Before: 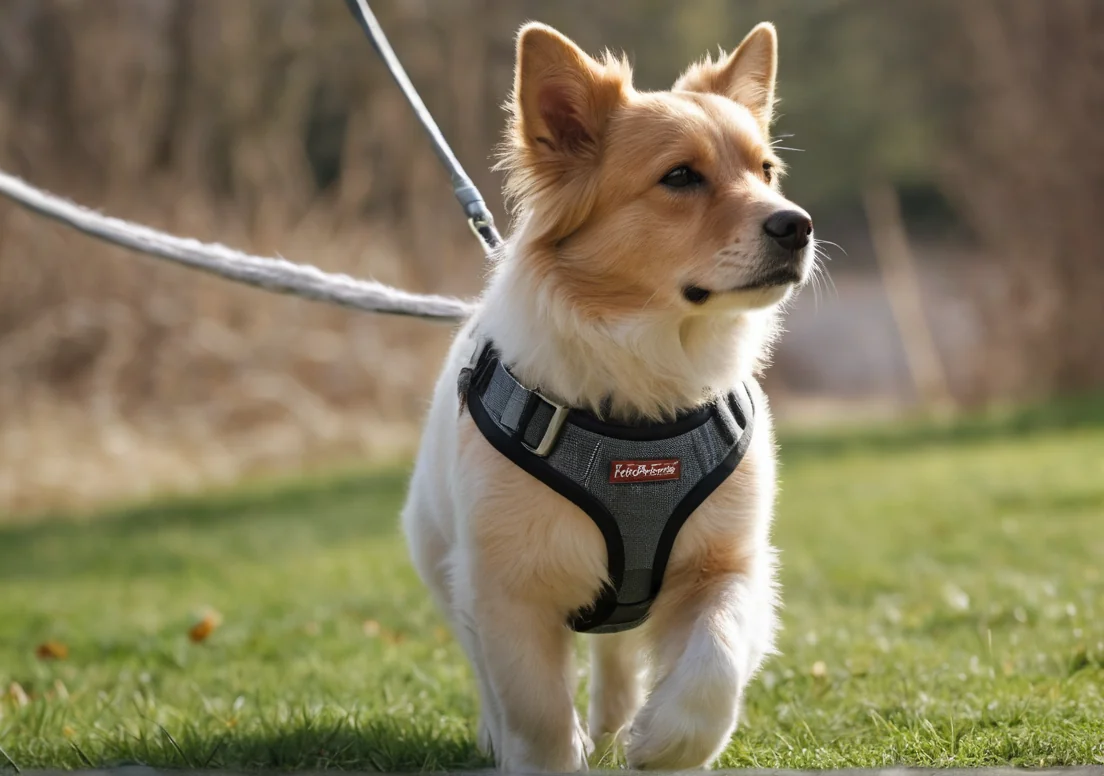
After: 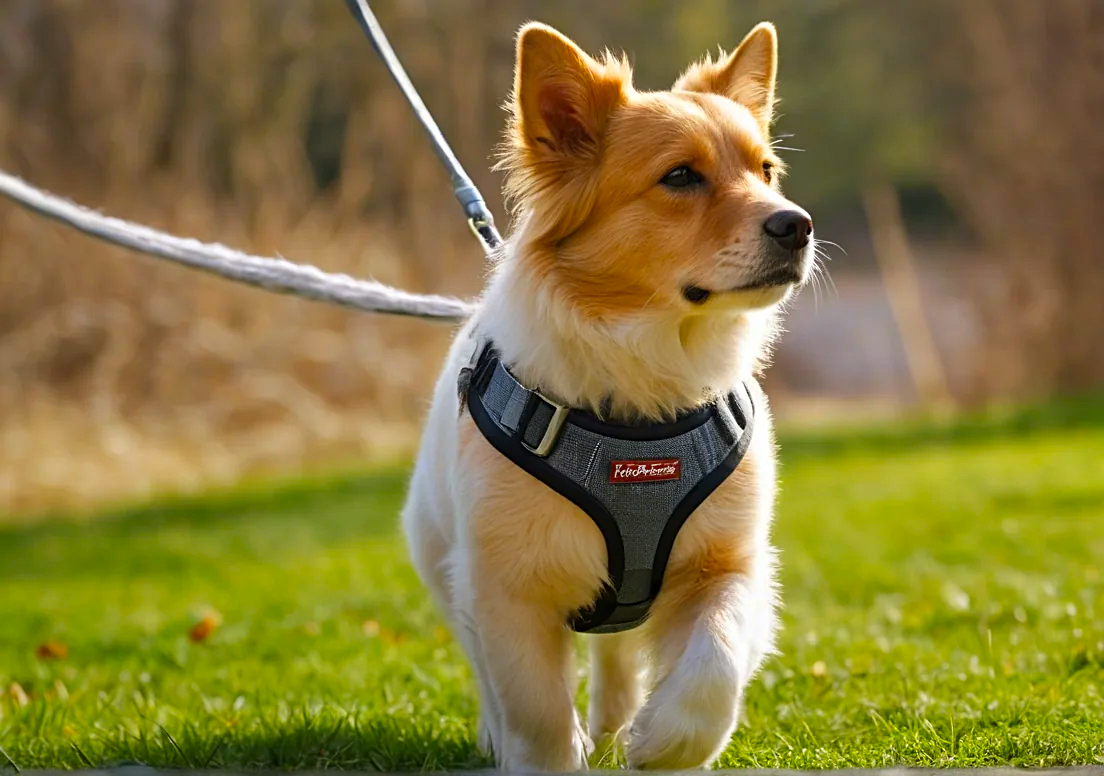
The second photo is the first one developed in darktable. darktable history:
shadows and highlights: shadows 37.27, highlights -28.18, soften with gaussian
color contrast: green-magenta contrast 1.55, blue-yellow contrast 1.83
sharpen: radius 2.167, amount 0.381, threshold 0
